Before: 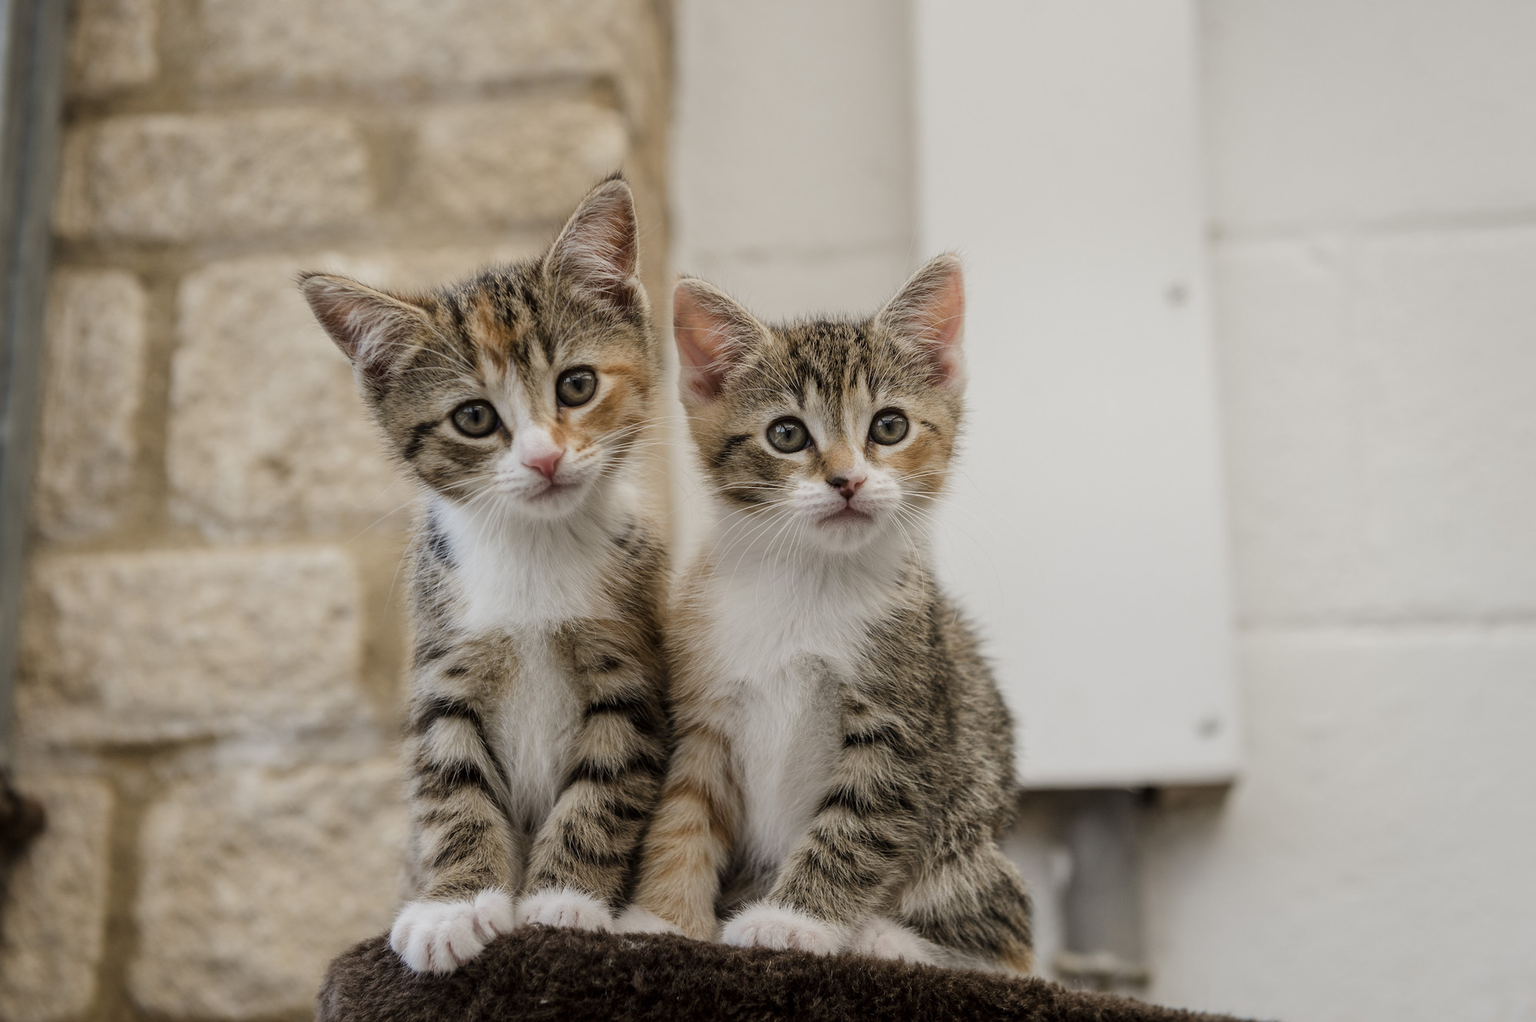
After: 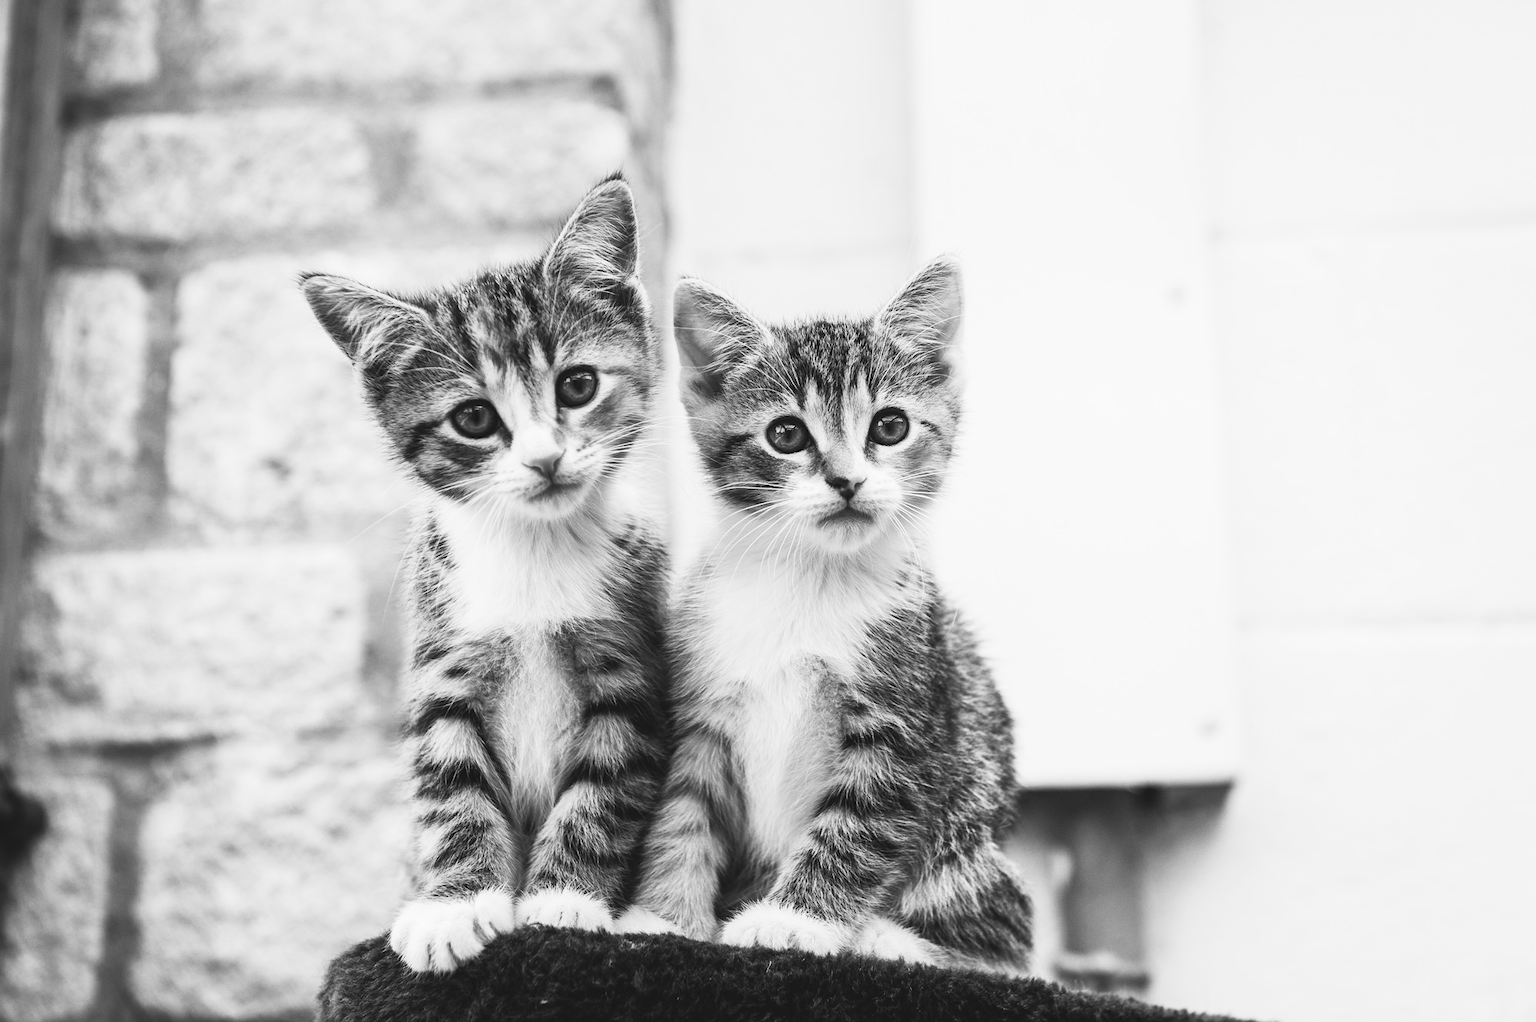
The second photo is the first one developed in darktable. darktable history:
white balance: red 0.931, blue 1.11
contrast brightness saturation: contrast 0.53, brightness 0.47, saturation -1
color balance: lift [1.005, 0.99, 1.007, 1.01], gamma [1, 0.979, 1.011, 1.021], gain [0.923, 1.098, 1.025, 0.902], input saturation 90.45%, contrast 7.73%, output saturation 105.91%
